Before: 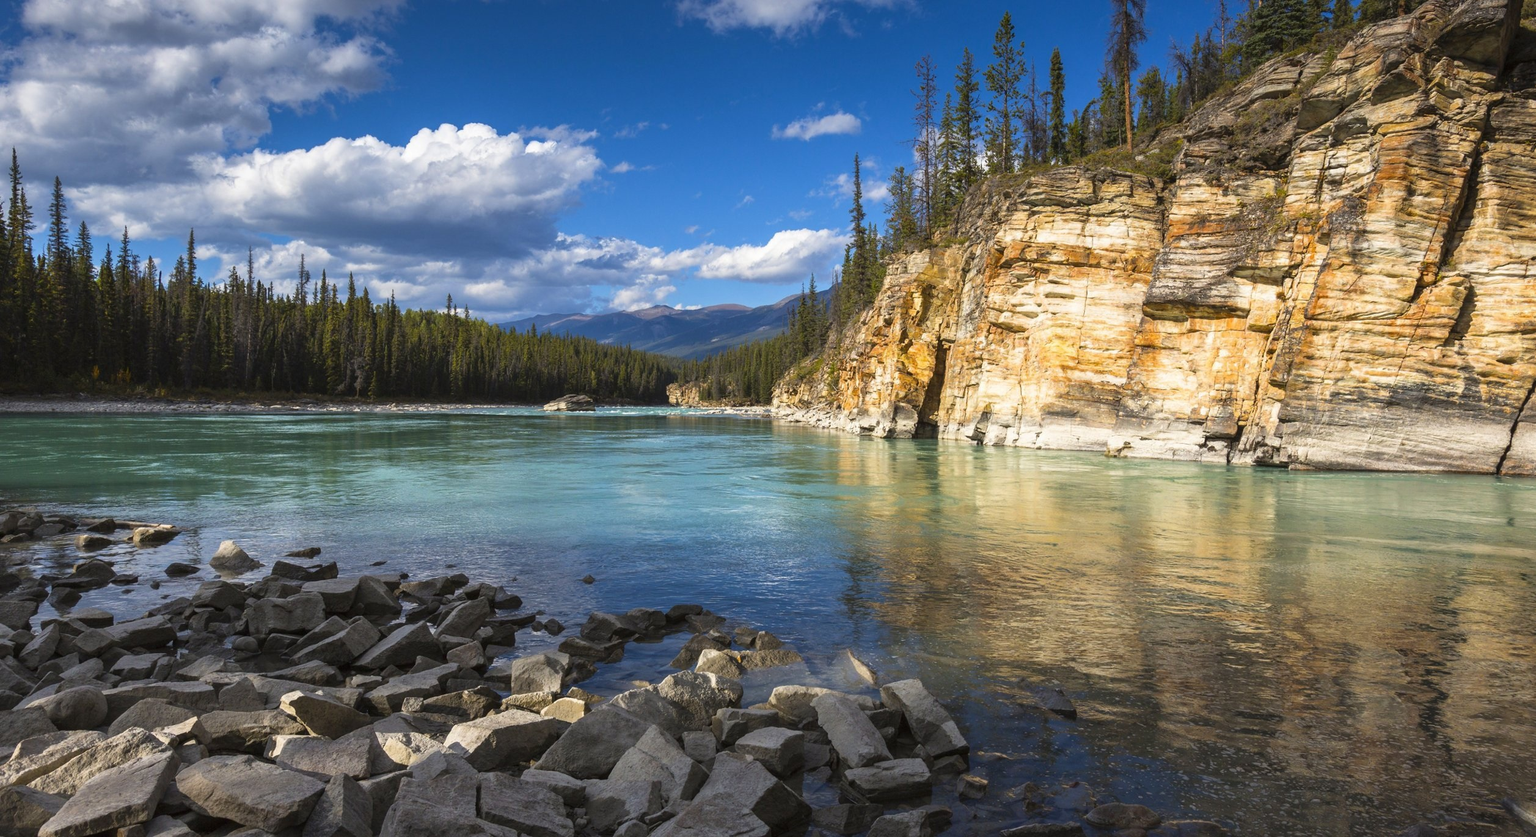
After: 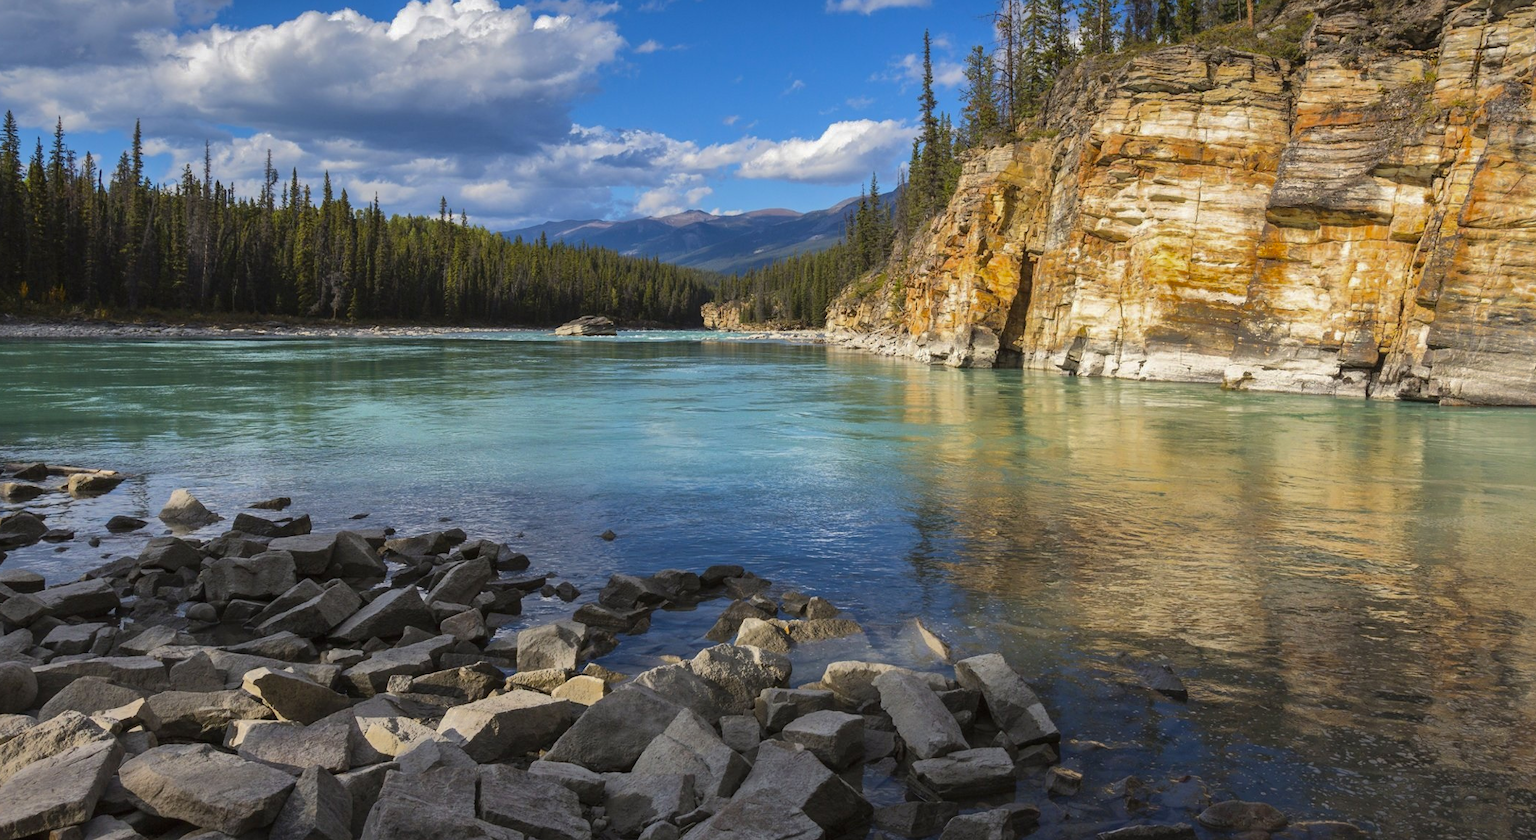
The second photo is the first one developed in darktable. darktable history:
crop and rotate: left 4.986%, top 15.386%, right 10.701%
shadows and highlights: shadows -19.18, highlights -73.74
